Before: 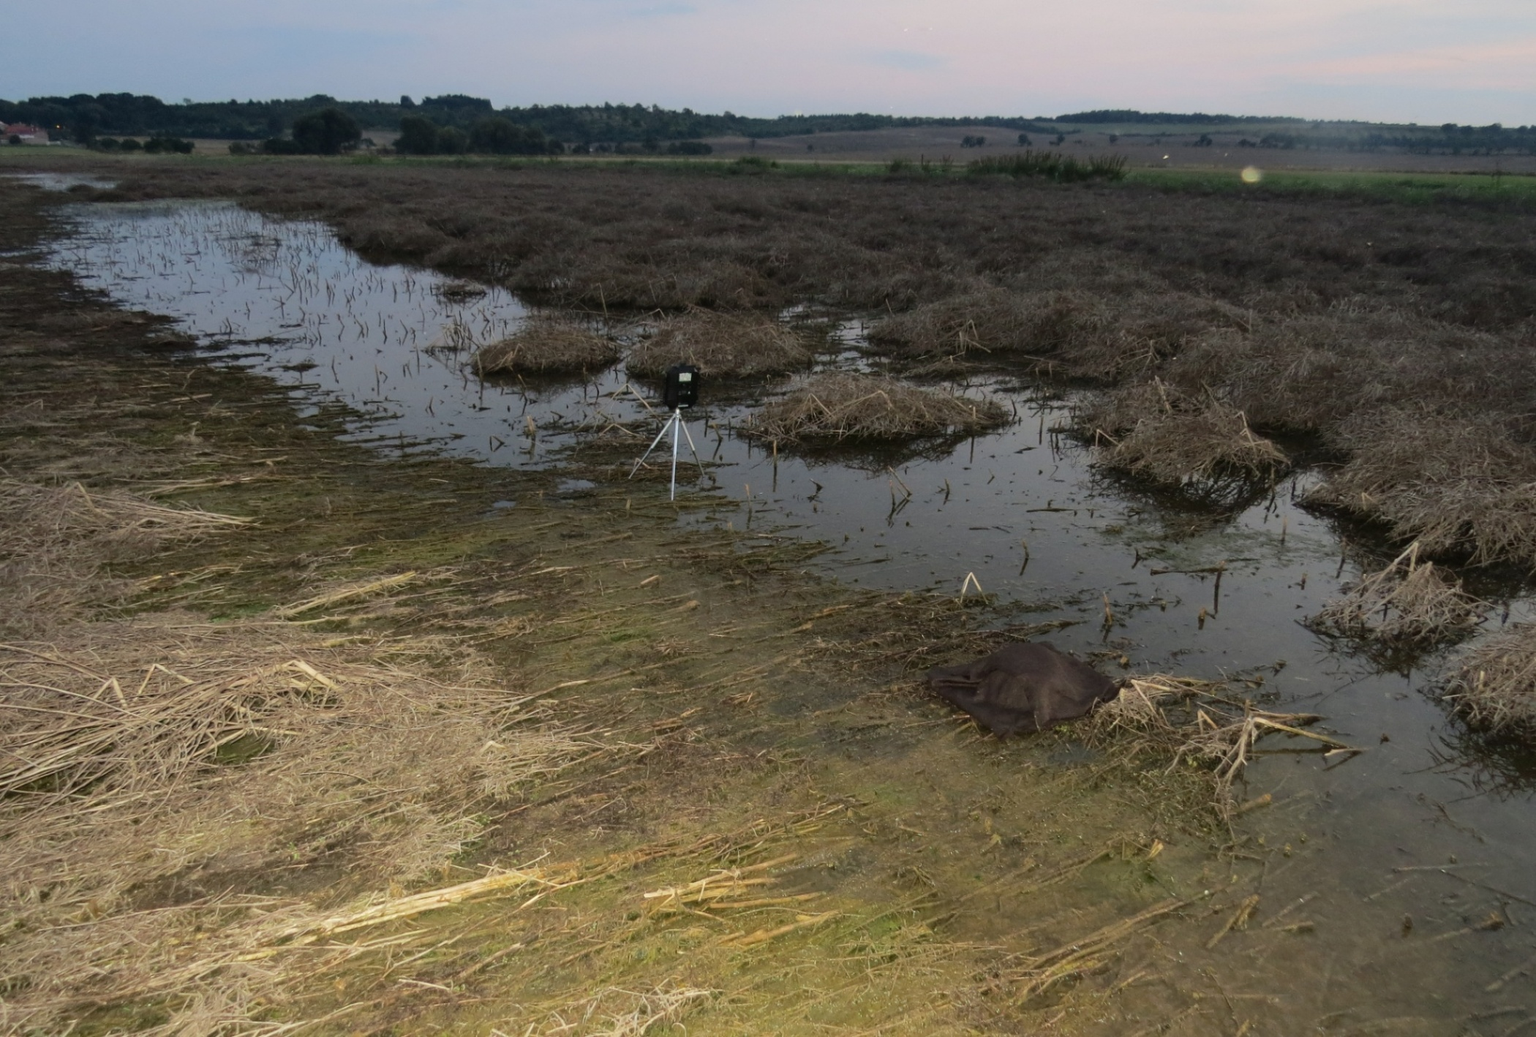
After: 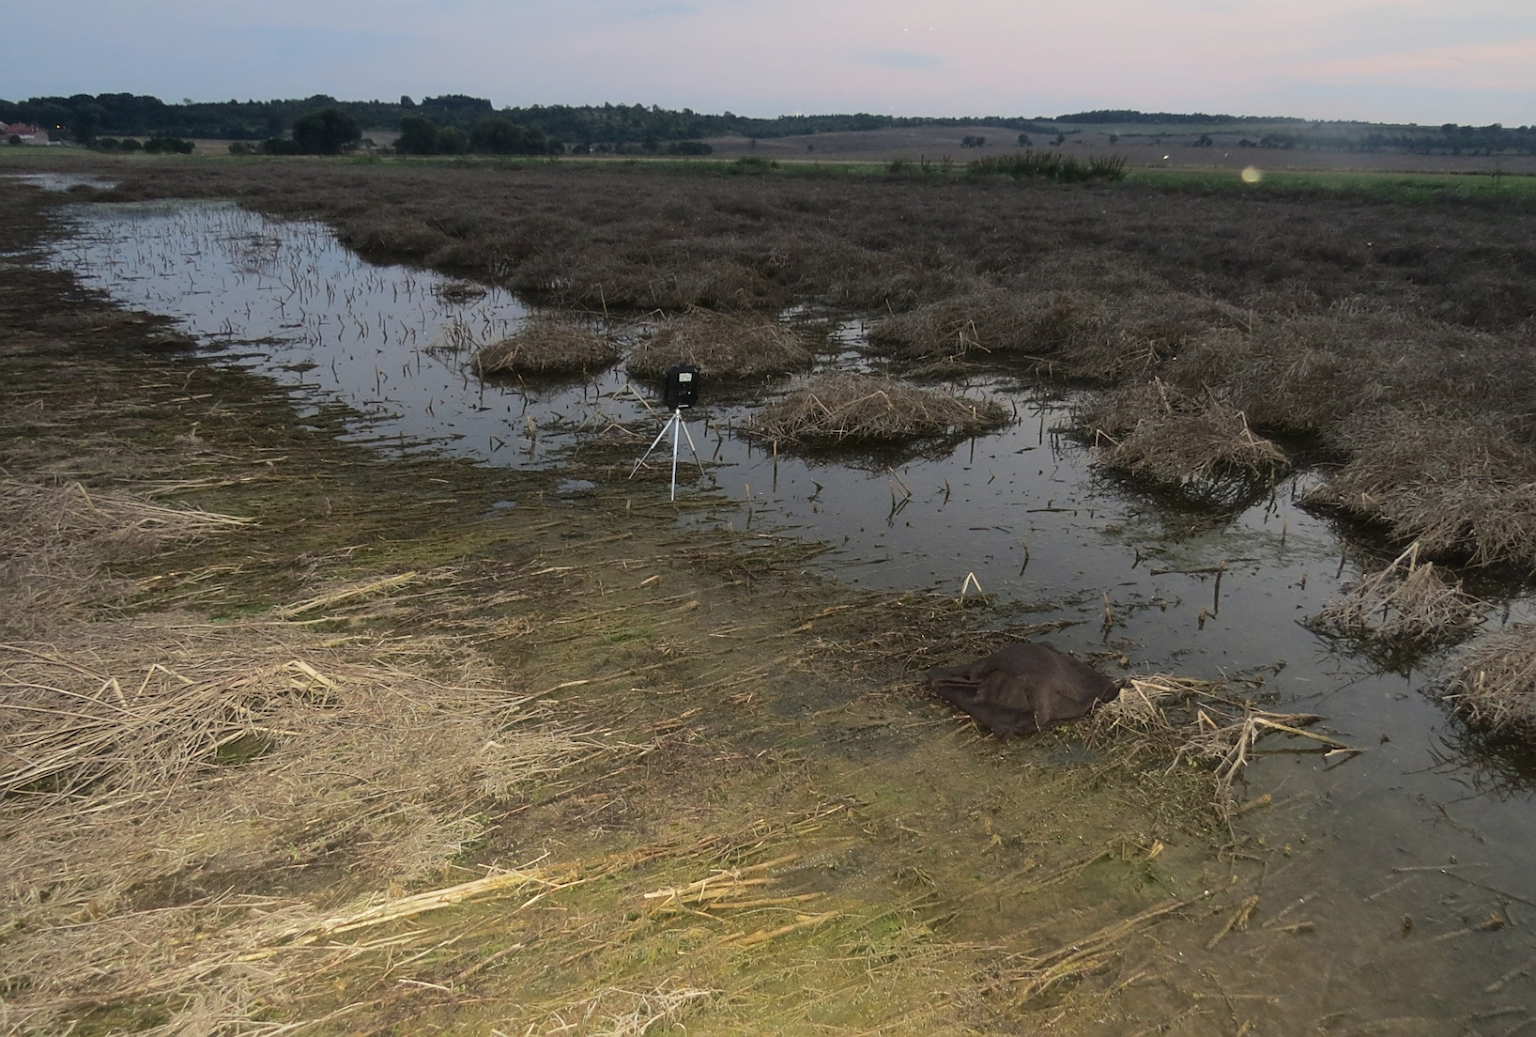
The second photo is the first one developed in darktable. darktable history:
sharpen: on, module defaults
haze removal: strength -0.1, adaptive false
